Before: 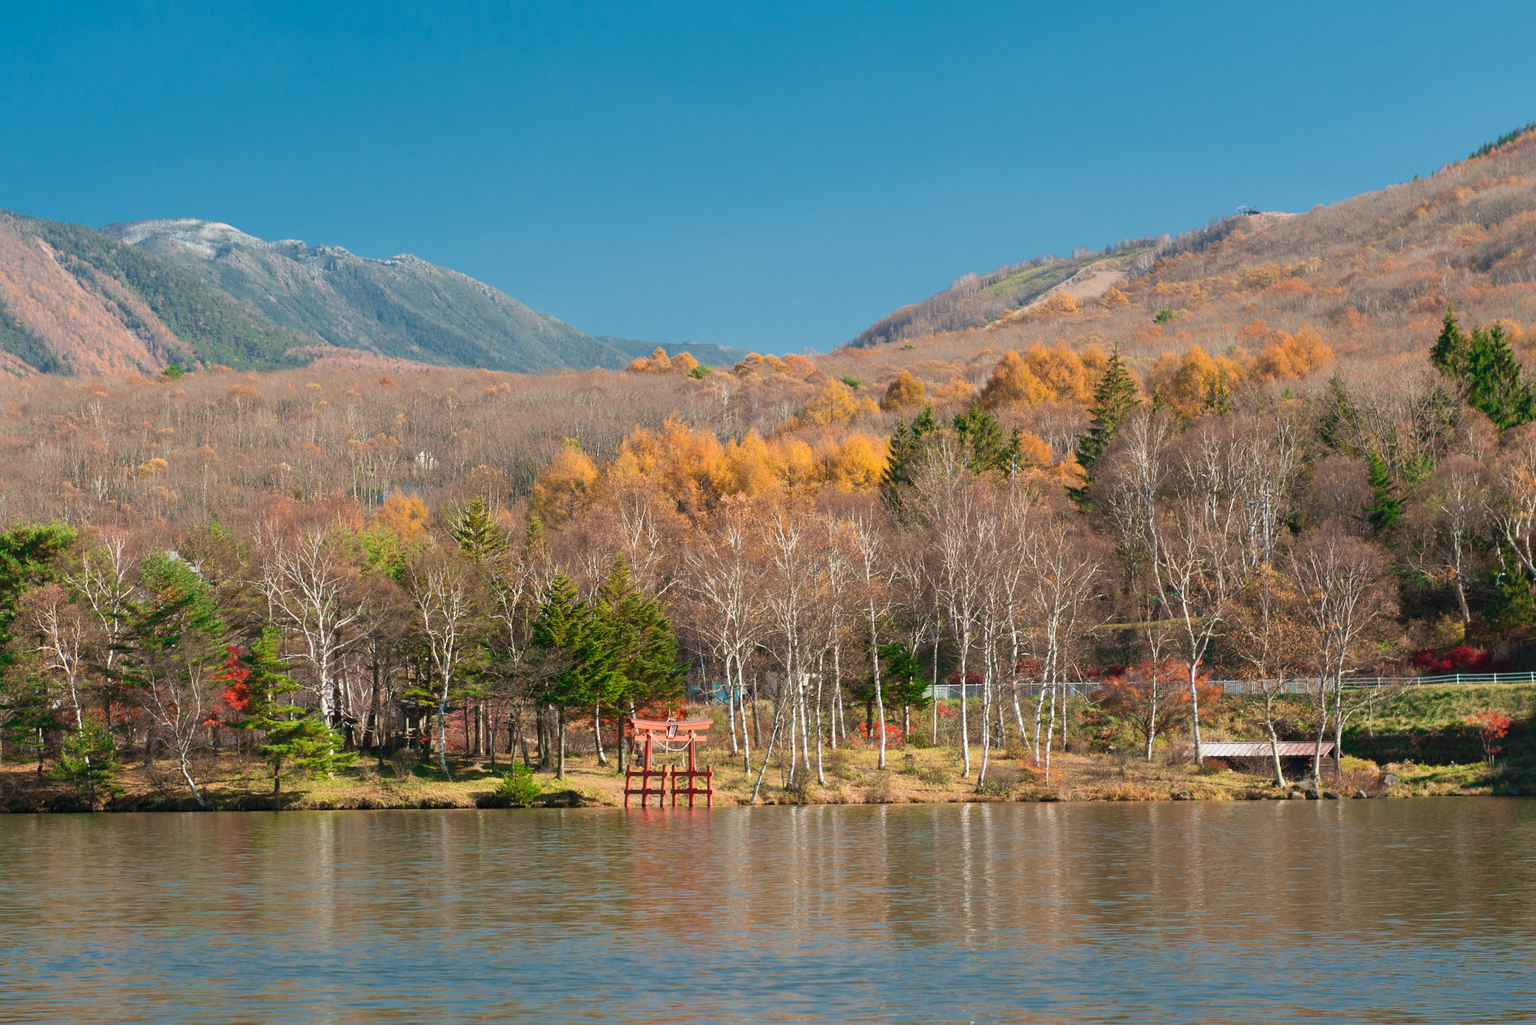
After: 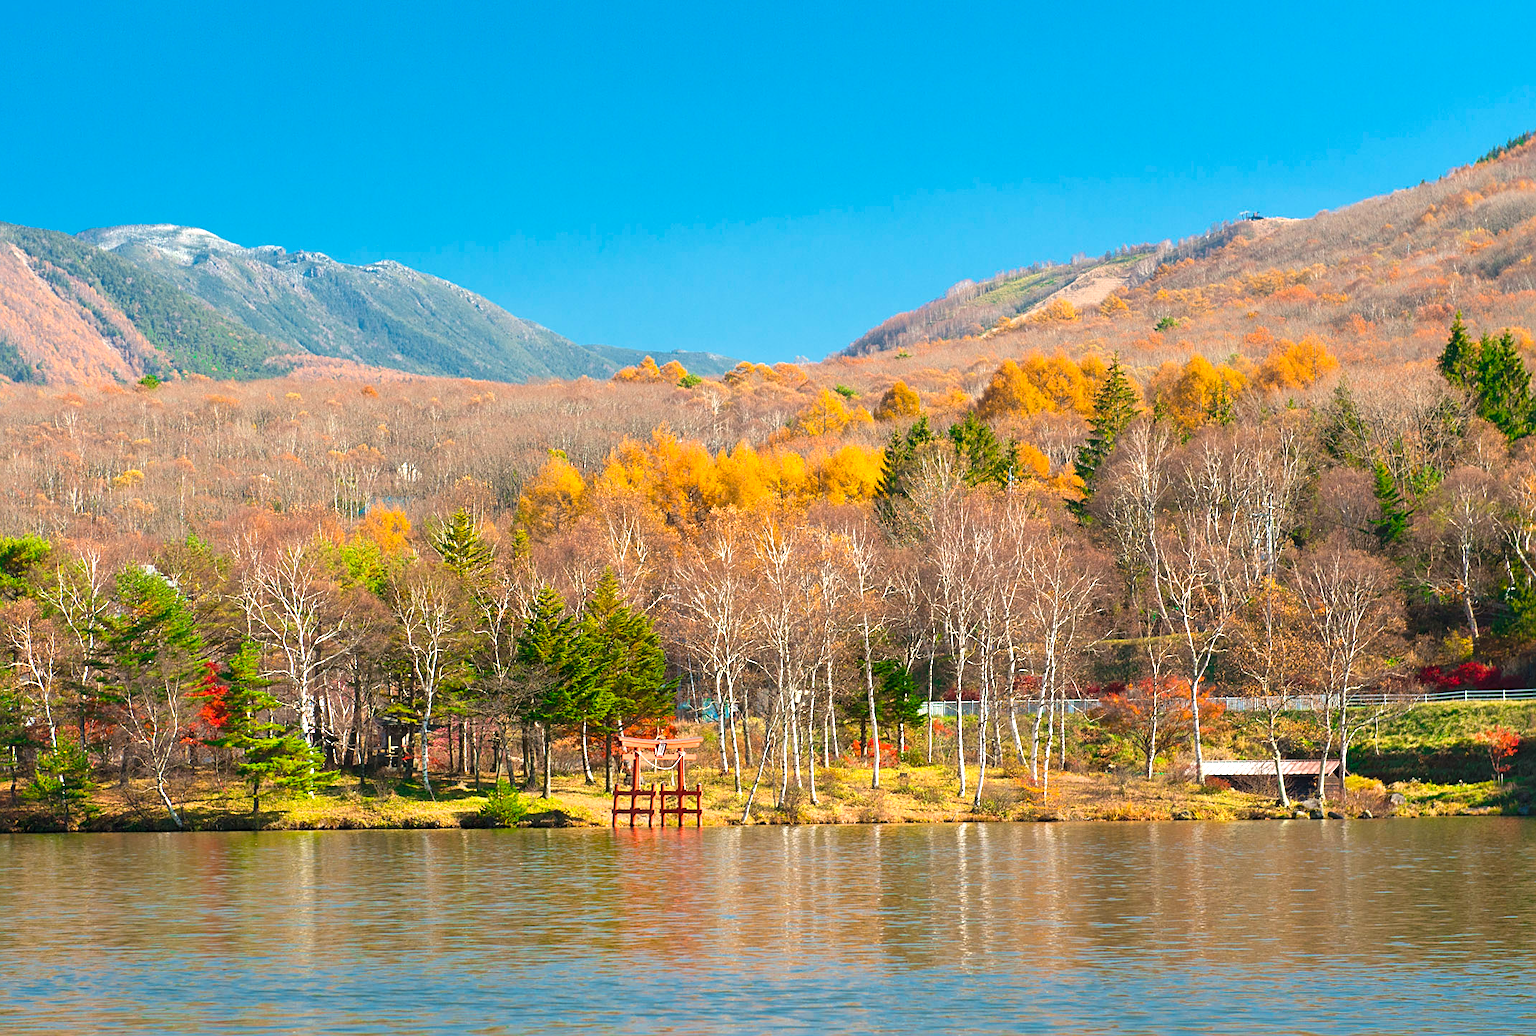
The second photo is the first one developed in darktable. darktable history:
color balance rgb: perceptual saturation grading › global saturation 25%, global vibrance 20%
crop and rotate: left 1.774%, right 0.633%, bottom 1.28%
sharpen: on, module defaults
exposure: exposure 0.64 EV, compensate highlight preservation false
